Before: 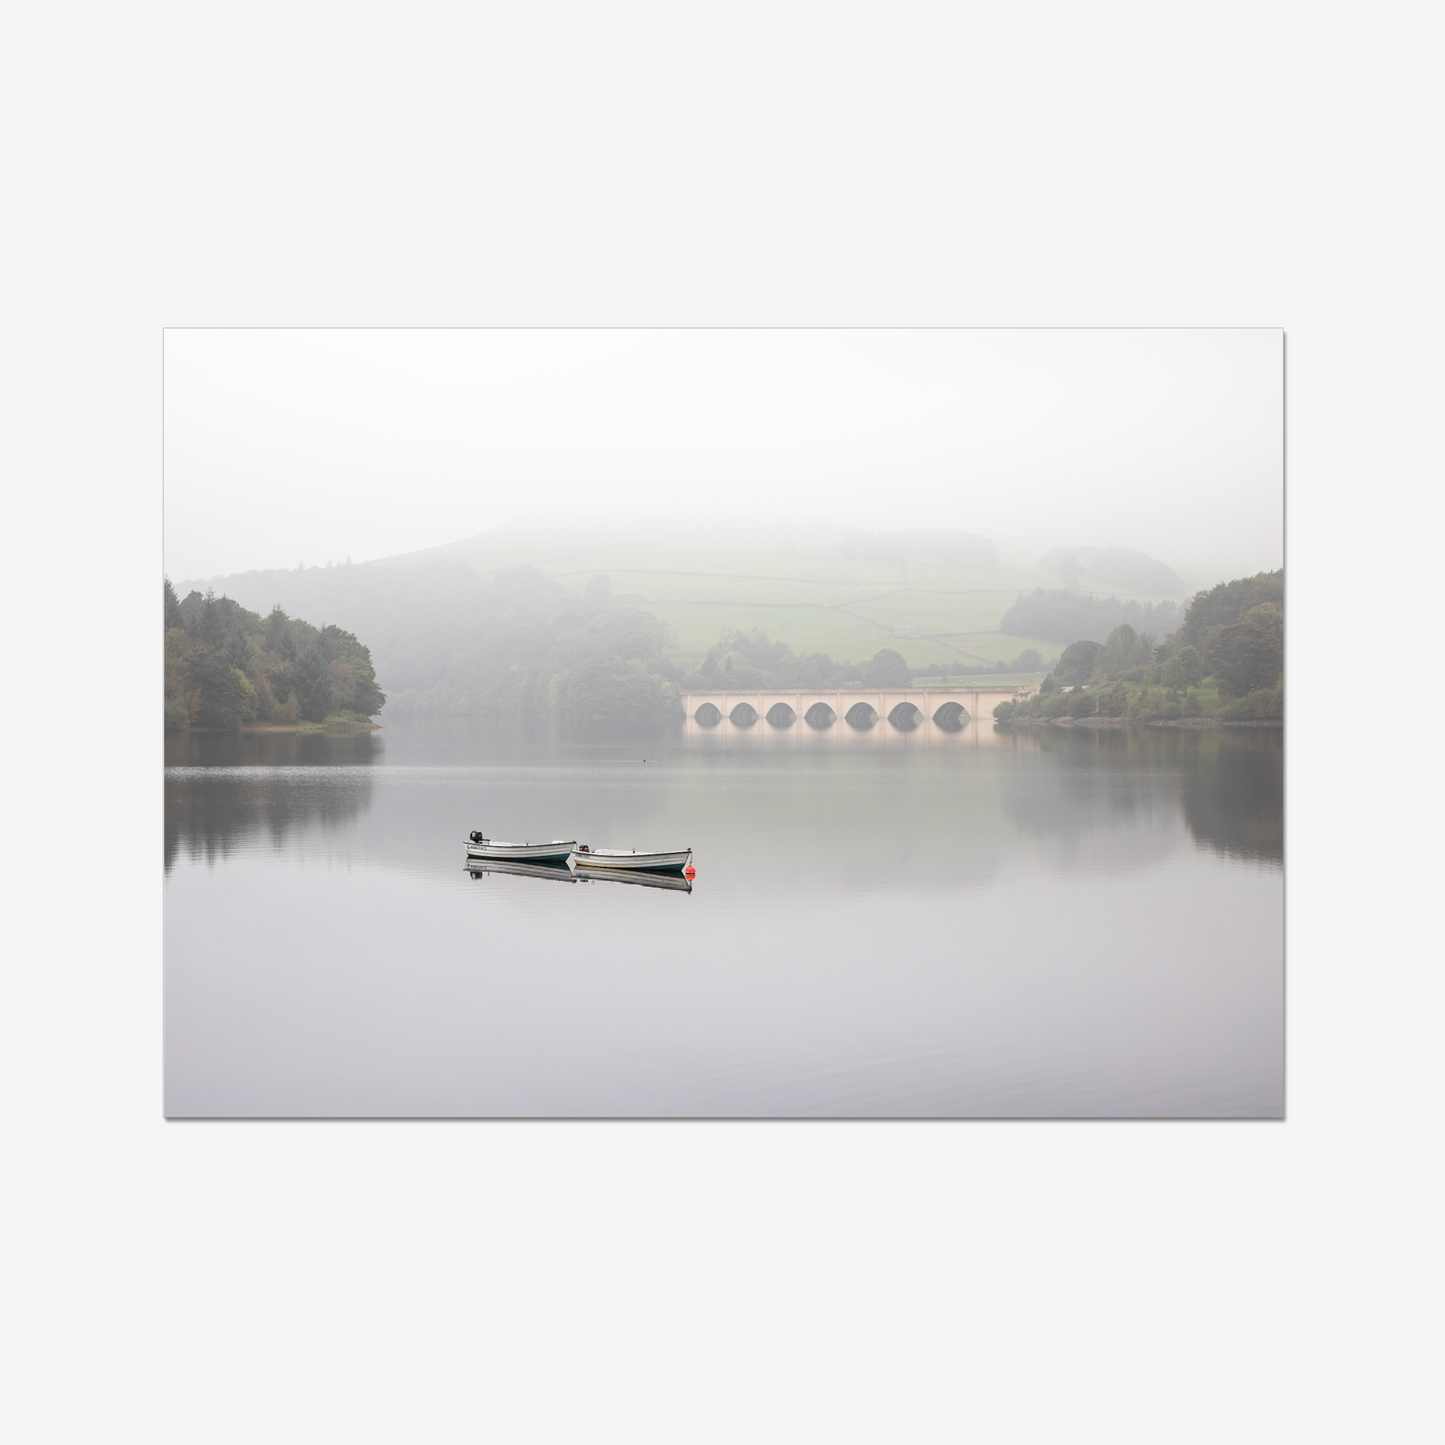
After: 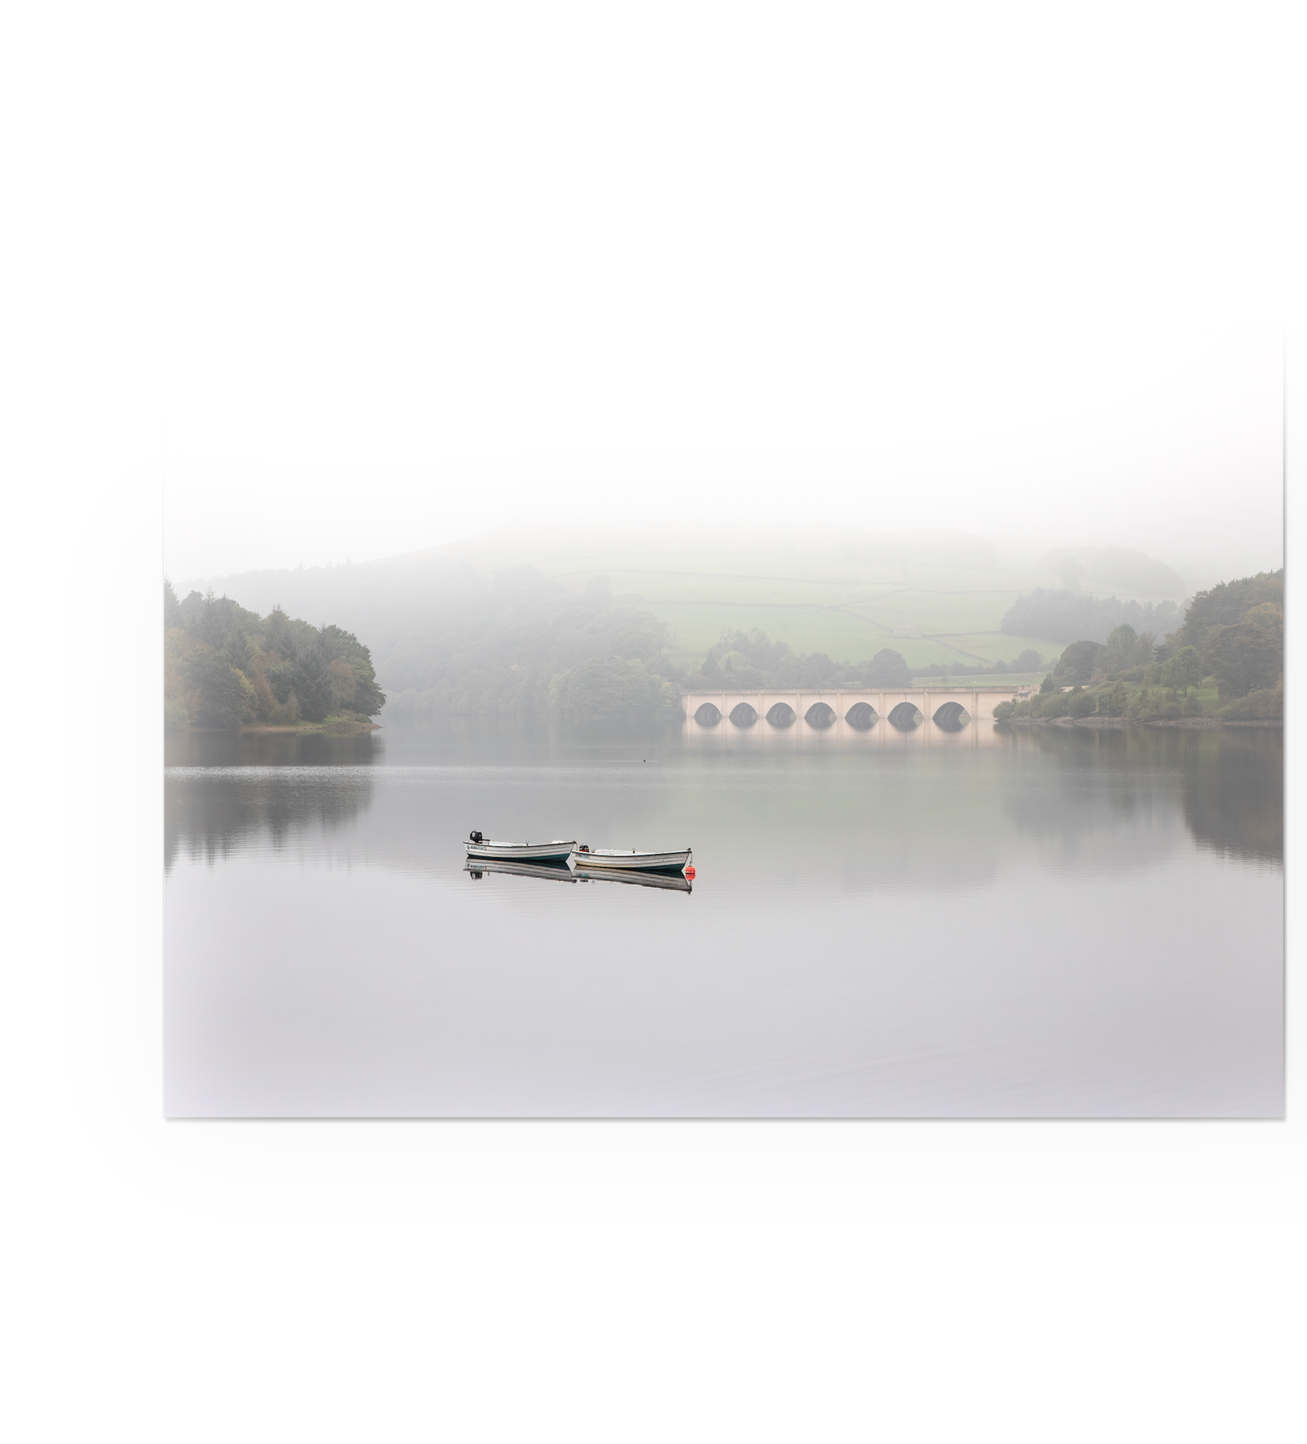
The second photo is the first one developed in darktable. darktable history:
crop: right 9.509%, bottom 0.031%
color balance rgb: perceptual saturation grading › global saturation -1%
bloom: size 13.65%, threshold 98.39%, strength 4.82%
